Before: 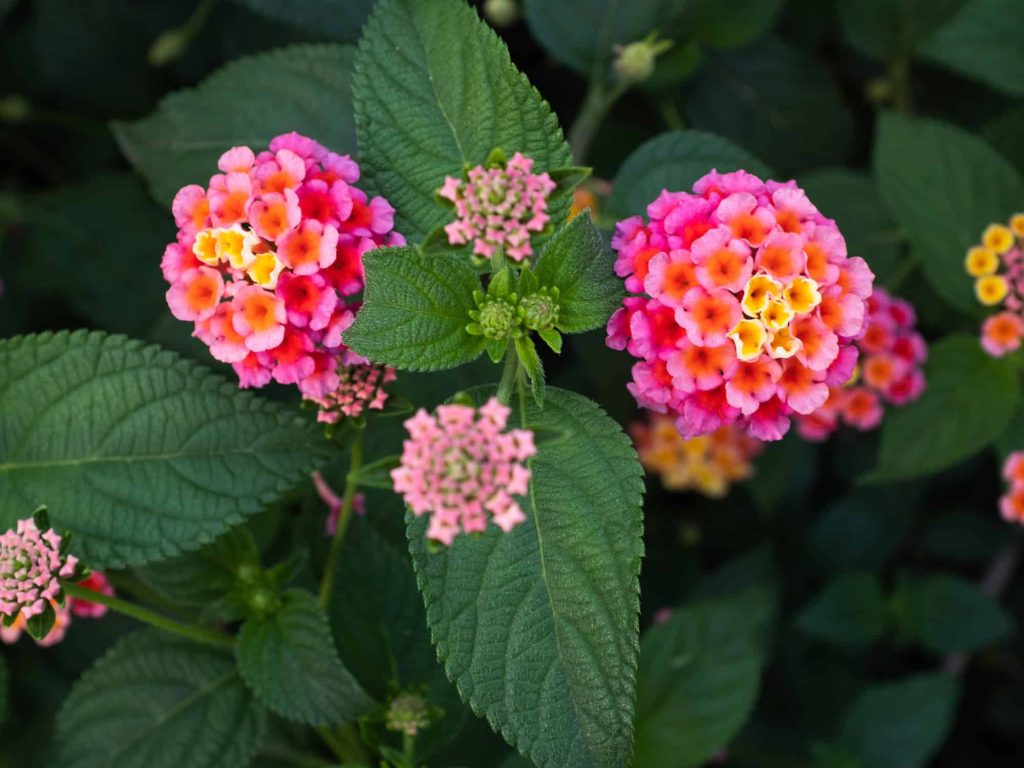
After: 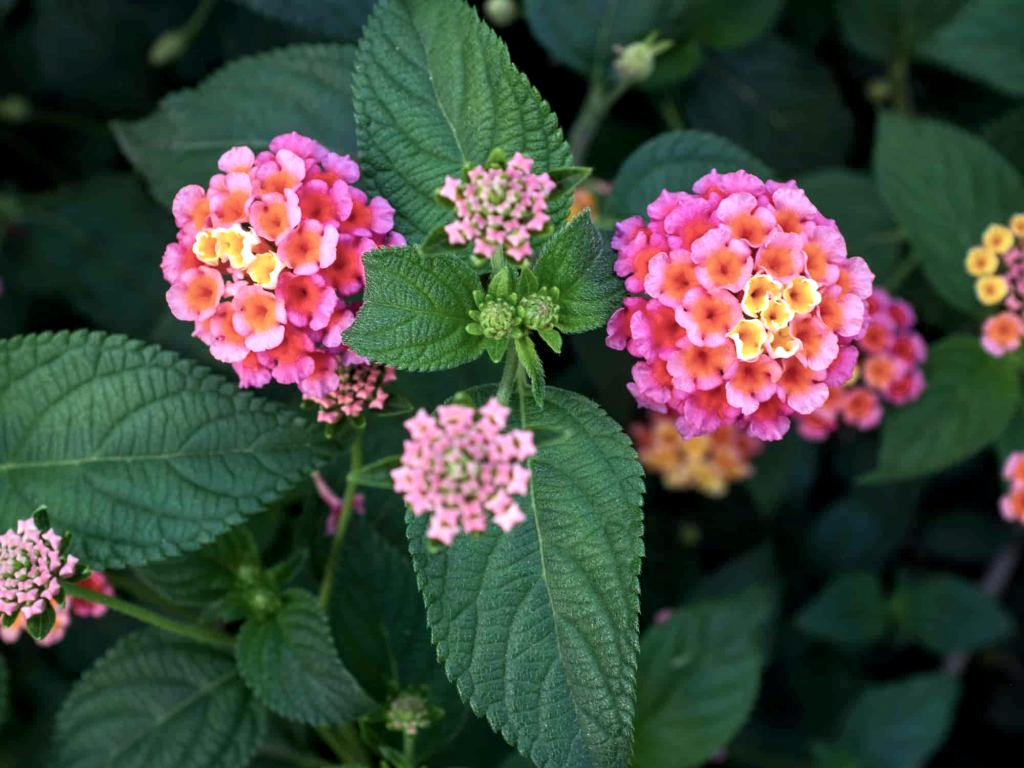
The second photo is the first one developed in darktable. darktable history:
local contrast: detail 130%
exposure: exposure 0.191 EV, compensate highlight preservation false
color calibration: illuminant as shot in camera, x 0.369, y 0.376, temperature 4328.46 K, gamut compression 3
